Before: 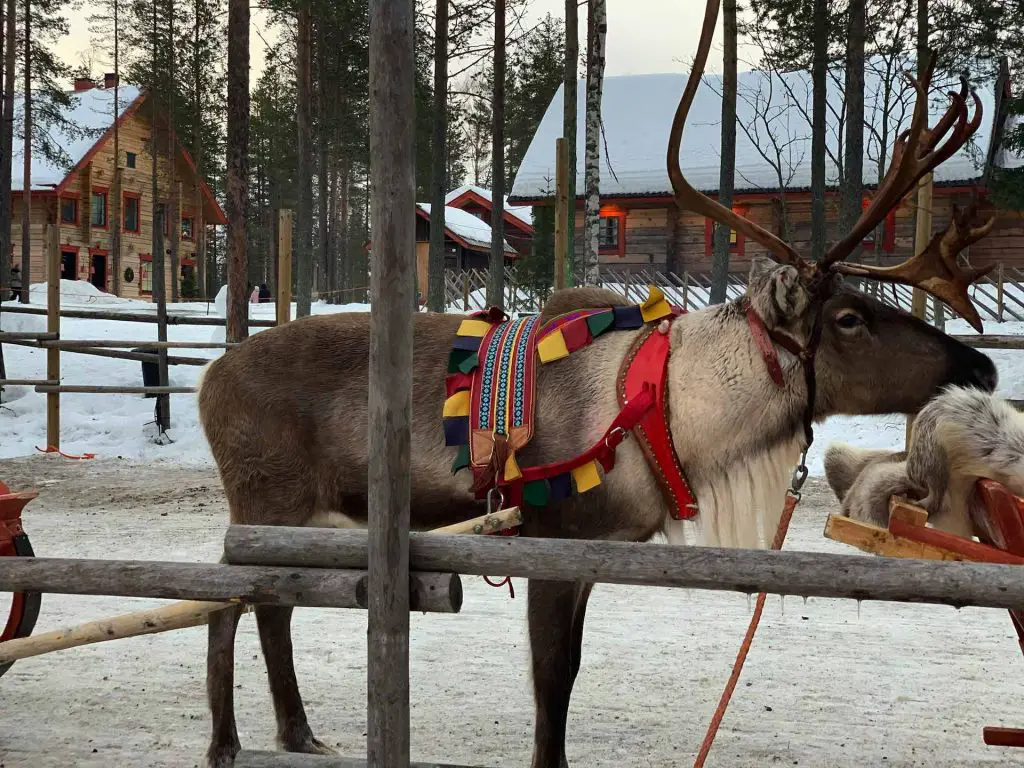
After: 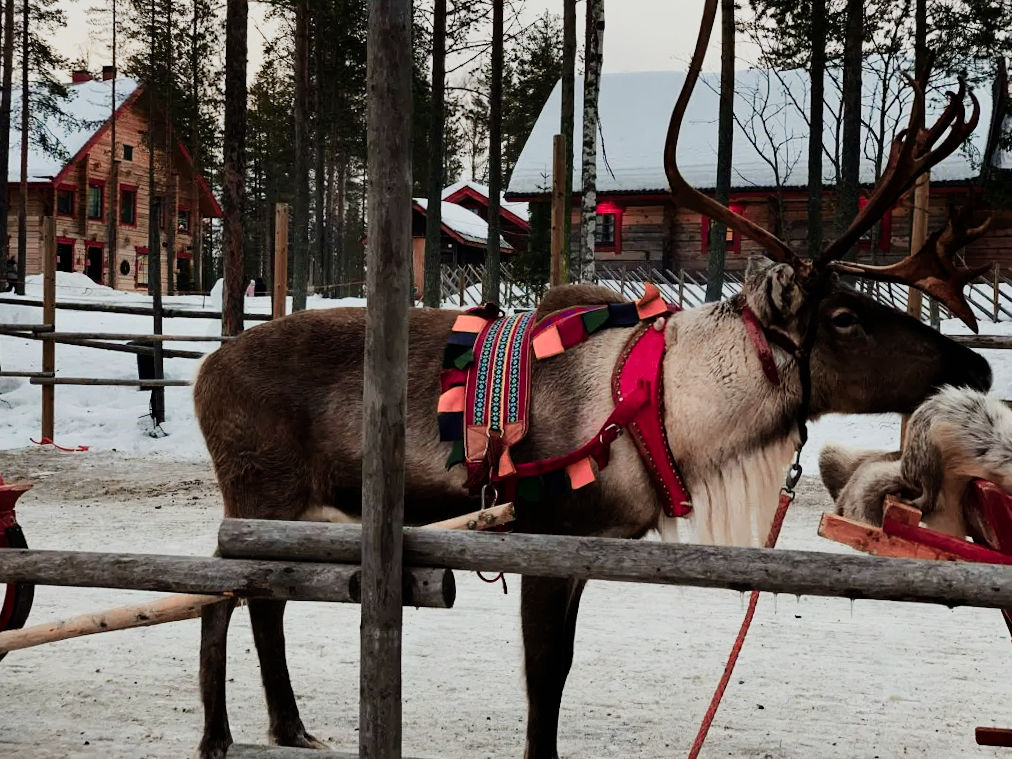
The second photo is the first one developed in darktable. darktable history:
contrast brightness saturation: saturation -0.05
sigmoid: contrast 1.7, skew -0.2, preserve hue 0%, red attenuation 0.1, red rotation 0.035, green attenuation 0.1, green rotation -0.017, blue attenuation 0.15, blue rotation -0.052, base primaries Rec2020
crop and rotate: angle -0.5°
color zones: curves: ch2 [(0, 0.488) (0.143, 0.417) (0.286, 0.212) (0.429, 0.179) (0.571, 0.154) (0.714, 0.415) (0.857, 0.495) (1, 0.488)]
